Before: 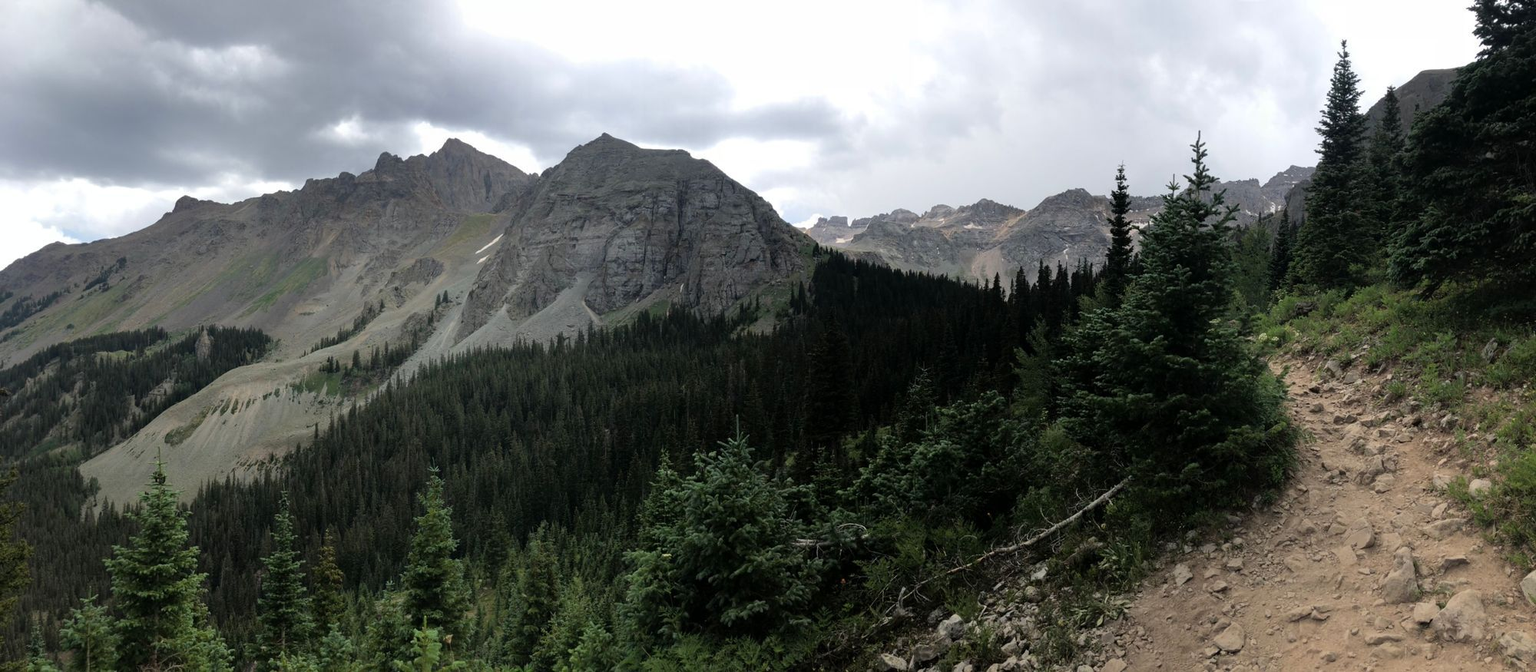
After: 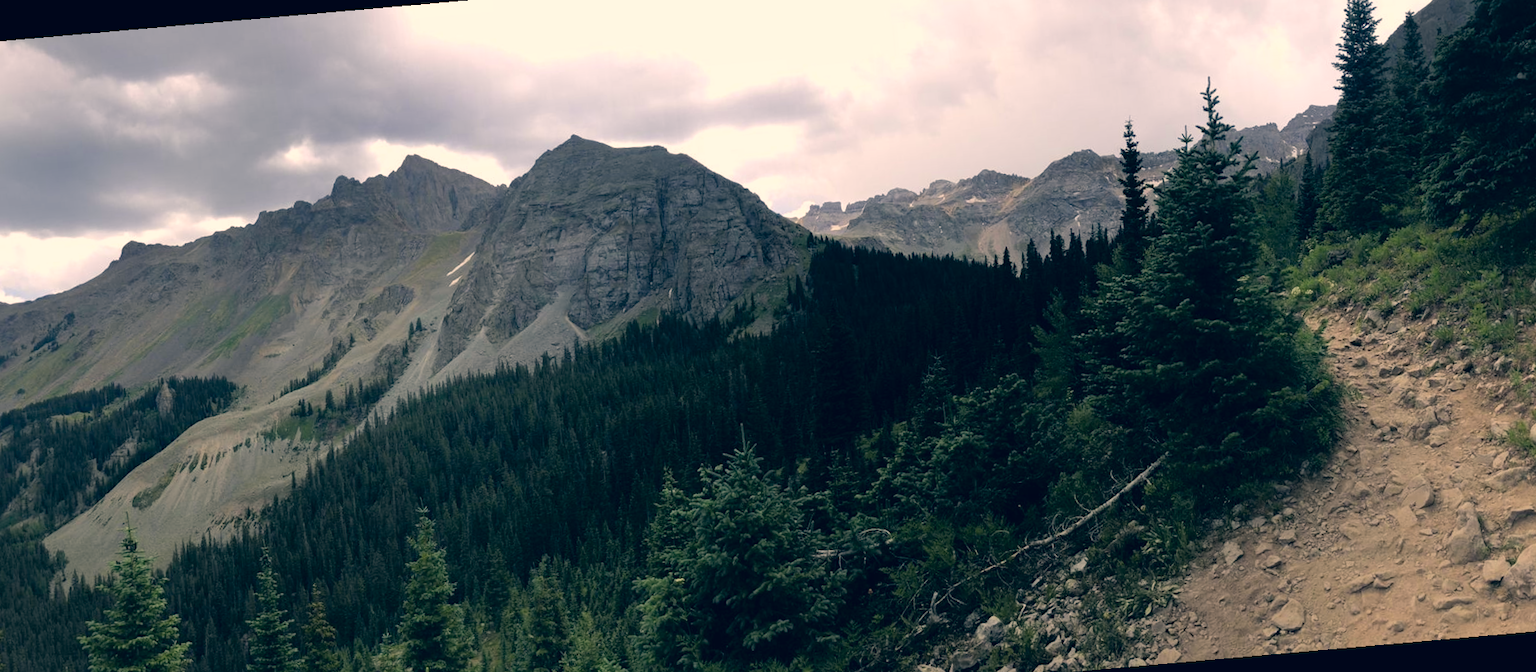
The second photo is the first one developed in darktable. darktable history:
rotate and perspective: rotation -5°, crop left 0.05, crop right 0.952, crop top 0.11, crop bottom 0.89
color correction: highlights a* 10.32, highlights b* 14.66, shadows a* -9.59, shadows b* -15.02
